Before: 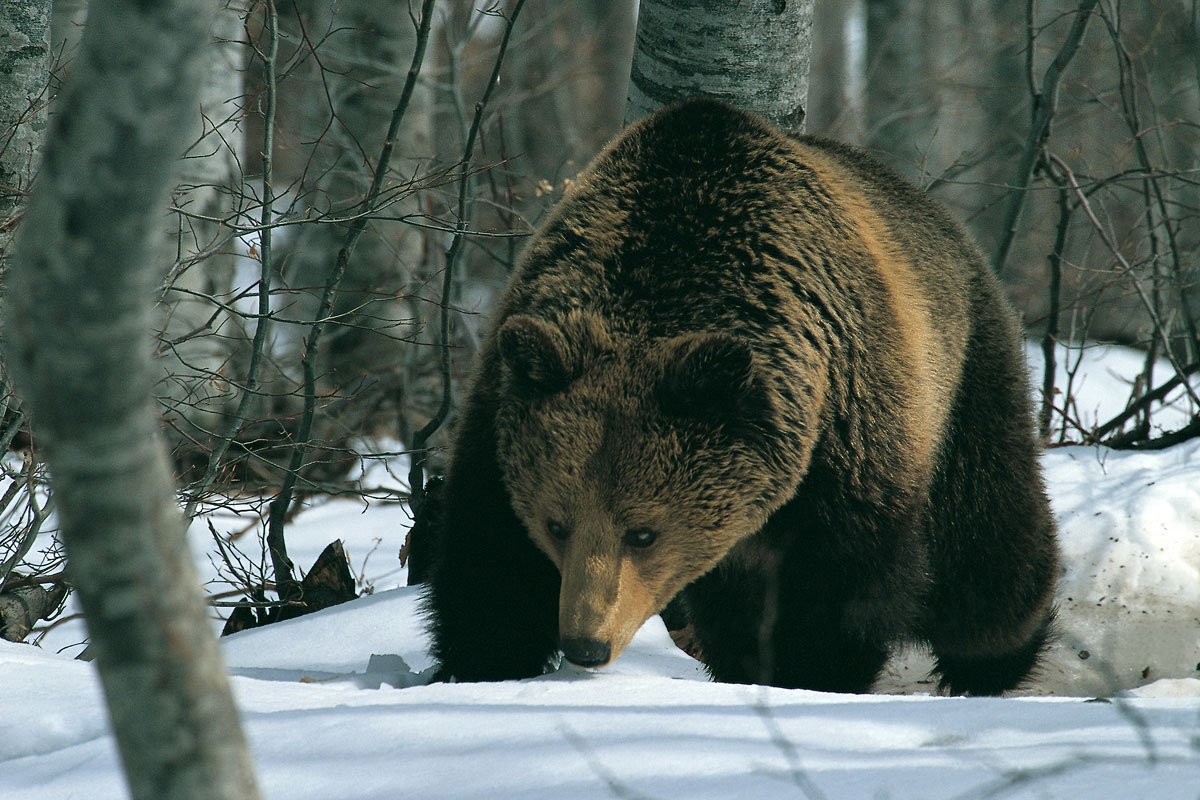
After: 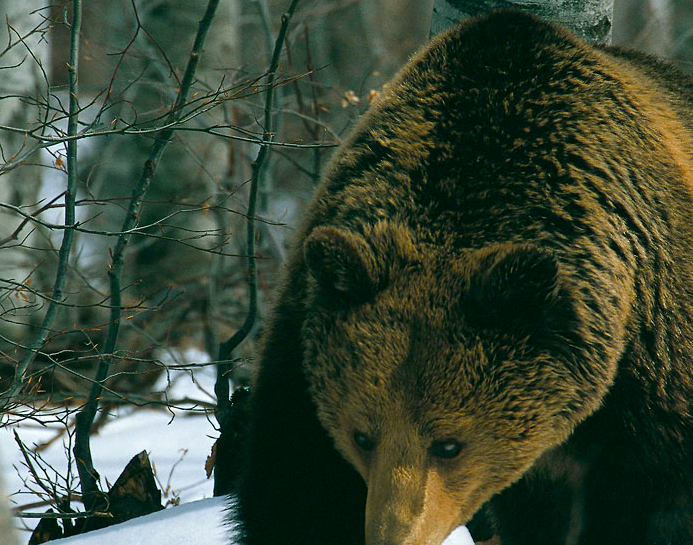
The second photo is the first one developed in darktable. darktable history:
shadows and highlights: shadows -10, white point adjustment 1.5, highlights 10
crop: left 16.202%, top 11.208%, right 26.045%, bottom 20.557%
color balance rgb: perceptual saturation grading › global saturation 35%, perceptual saturation grading › highlights -25%, perceptual saturation grading › shadows 50%
